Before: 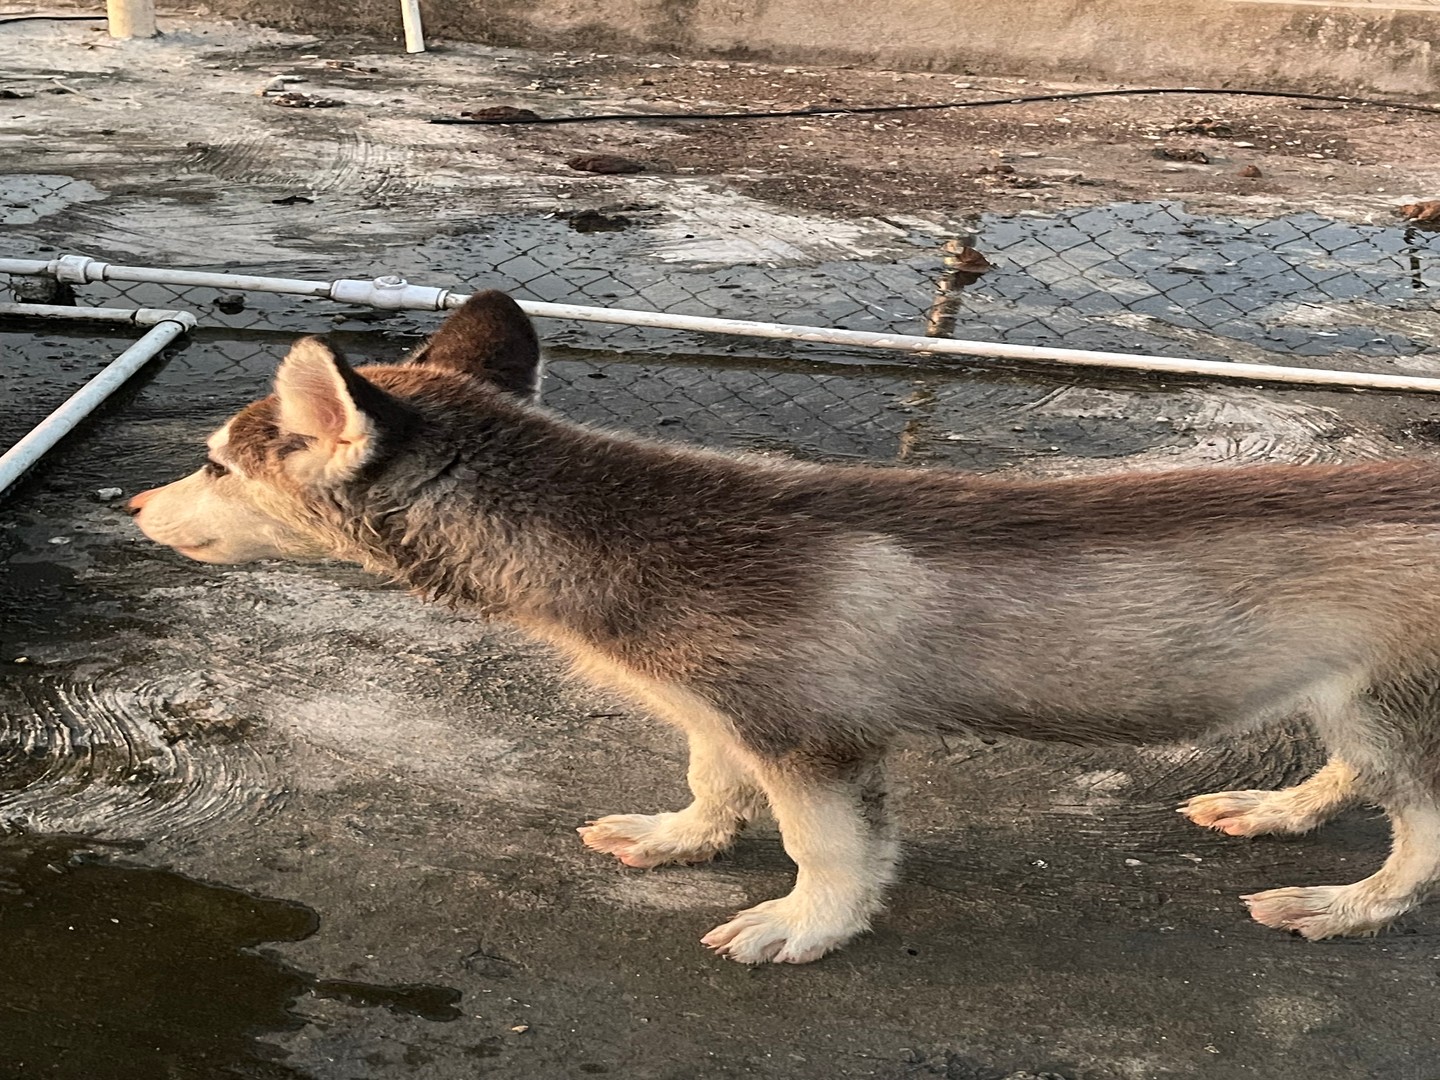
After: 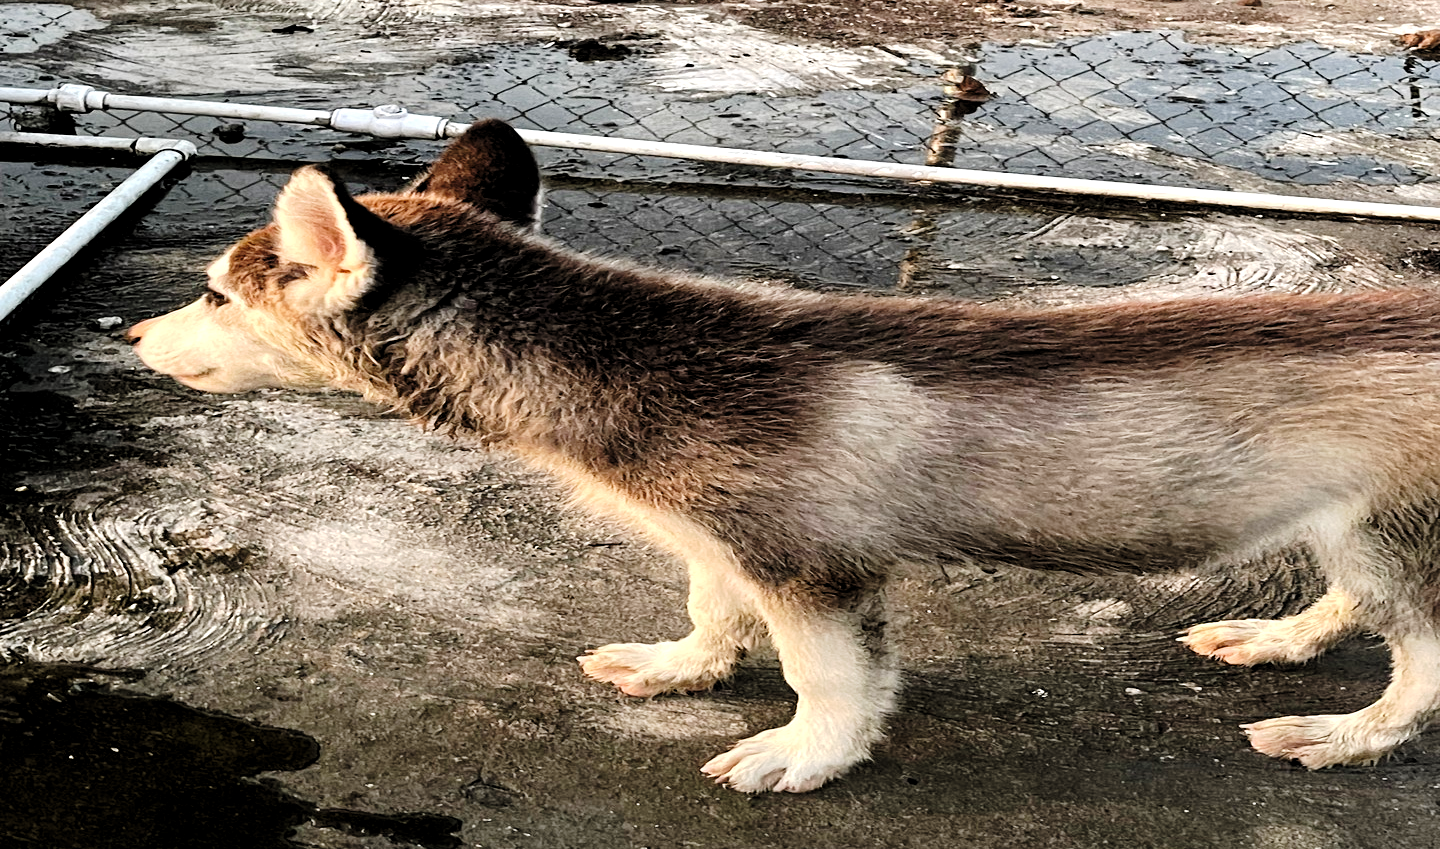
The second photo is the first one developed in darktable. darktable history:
tone curve: curves: ch0 [(0.003, 0) (0.066, 0.031) (0.16, 0.089) (0.269, 0.218) (0.395, 0.408) (0.517, 0.56) (0.684, 0.734) (0.791, 0.814) (1, 1)]; ch1 [(0, 0) (0.164, 0.115) (0.337, 0.332) (0.39, 0.398) (0.464, 0.461) (0.501, 0.5) (0.507, 0.5) (0.534, 0.532) (0.577, 0.59) (0.652, 0.681) (0.733, 0.764) (0.819, 0.823) (1, 1)]; ch2 [(0, 0) (0.337, 0.382) (0.464, 0.476) (0.501, 0.5) (0.527, 0.54) (0.551, 0.565) (0.628, 0.632) (0.689, 0.686) (1, 1)], preserve colors none
levels: levels [0.055, 0.477, 0.9]
tone equalizer: on, module defaults
crop and rotate: top 15.889%, bottom 5.497%
